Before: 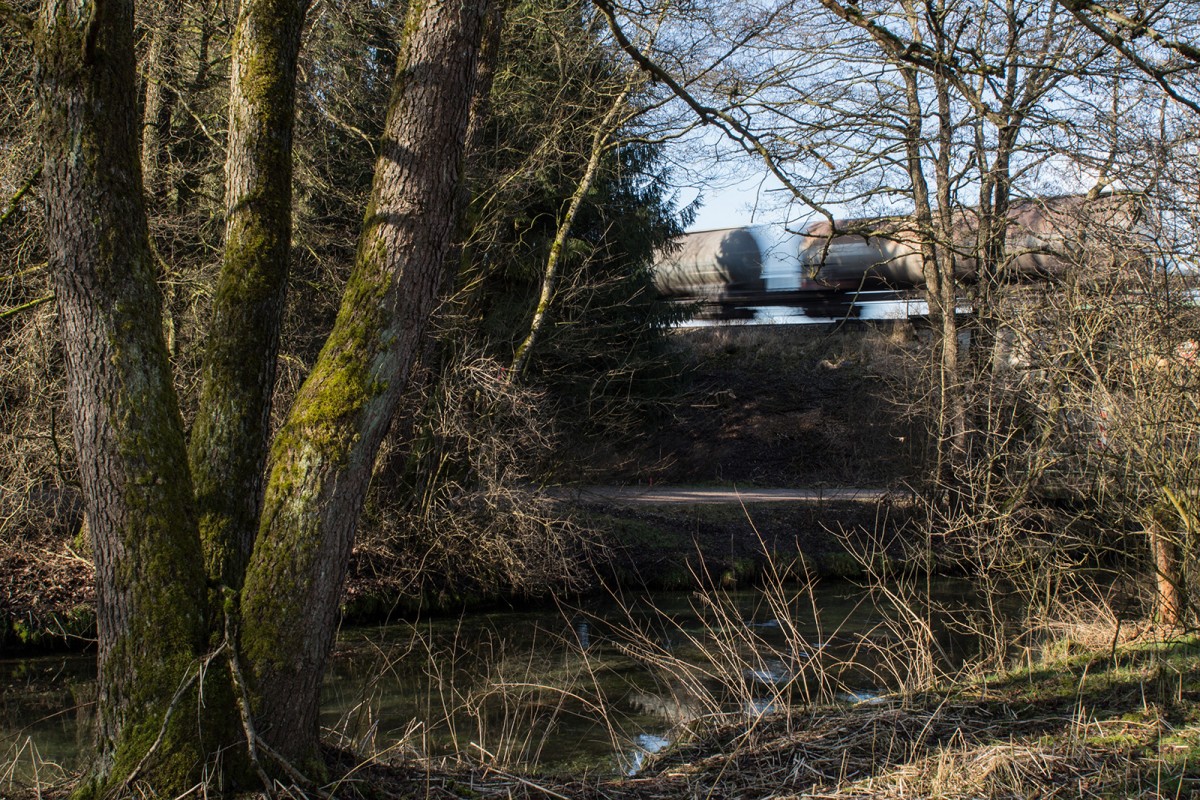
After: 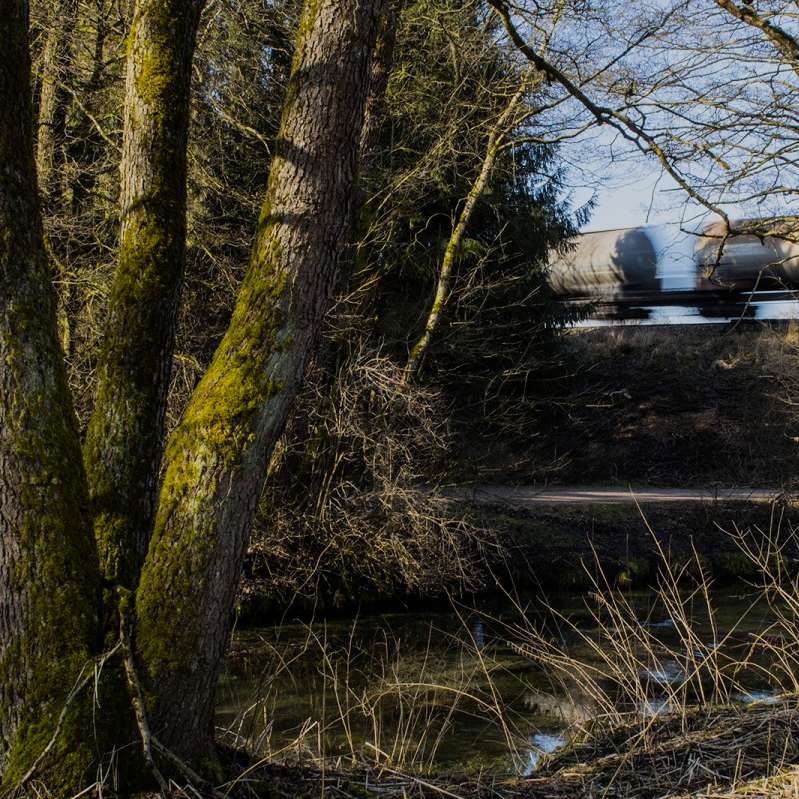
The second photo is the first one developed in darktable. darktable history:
crop and rotate: left 8.786%, right 24.548%
color contrast: green-magenta contrast 0.8, blue-yellow contrast 1.1, unbound 0
color balance: output saturation 120%
filmic rgb: black relative exposure -16 EV, white relative exposure 4.97 EV, hardness 6.25
